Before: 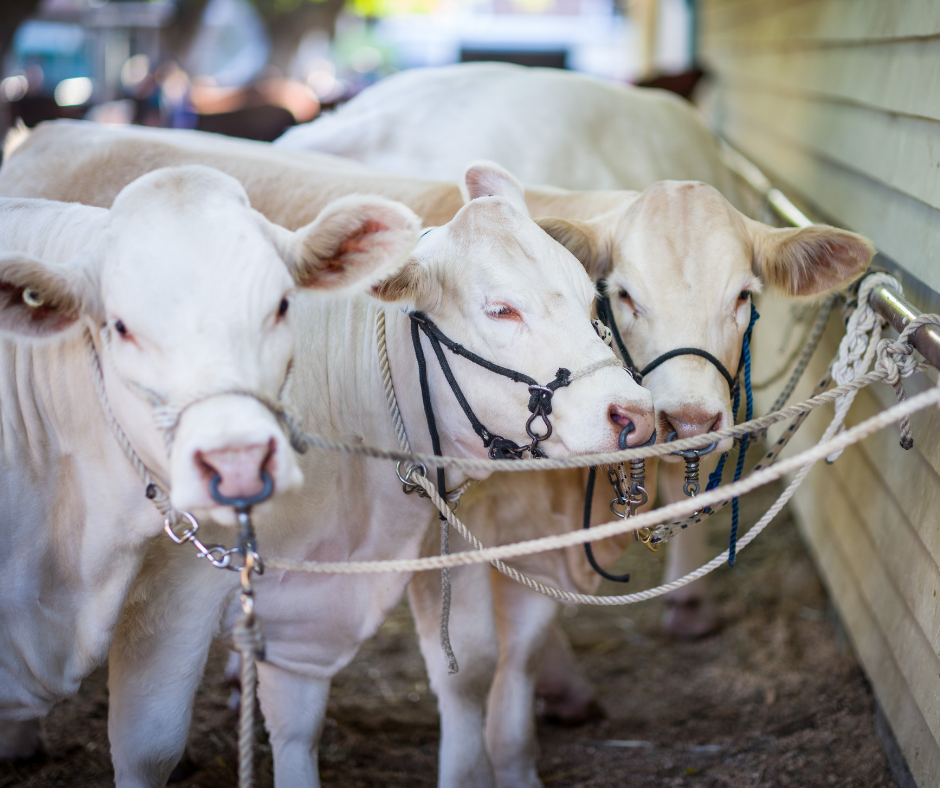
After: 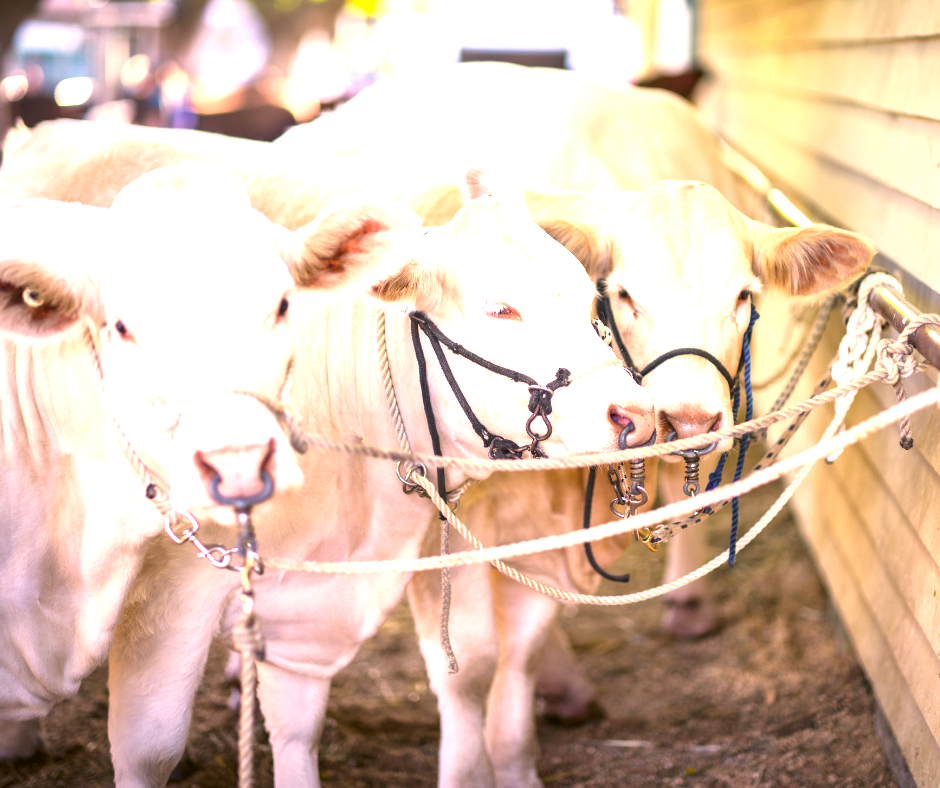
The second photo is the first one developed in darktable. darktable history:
exposure: exposure 1.5 EV, compensate highlight preservation false
color correction: highlights a* 21.88, highlights b* 22.25
color balance: lift [1.004, 1.002, 1.002, 0.998], gamma [1, 1.007, 1.002, 0.993], gain [1, 0.977, 1.013, 1.023], contrast -3.64%
